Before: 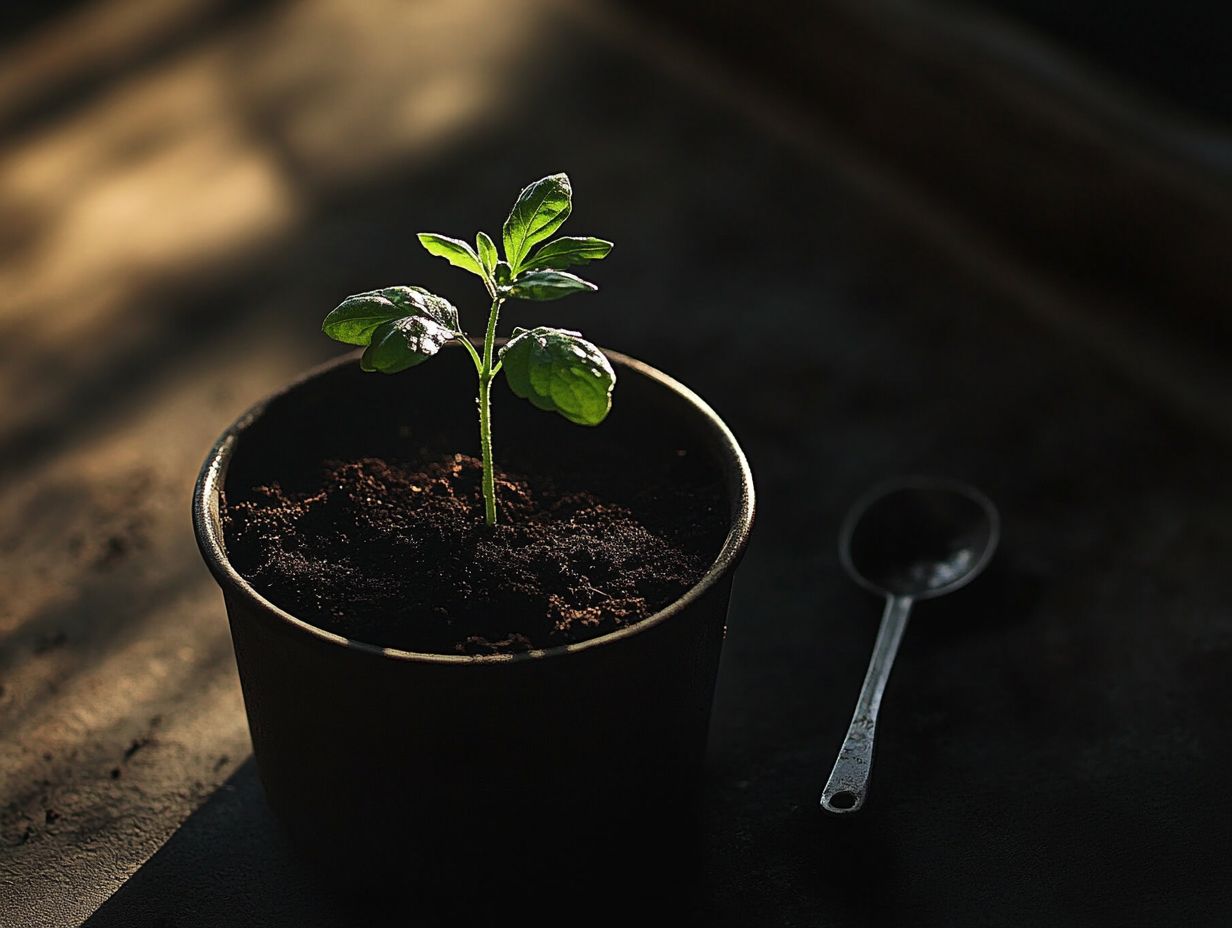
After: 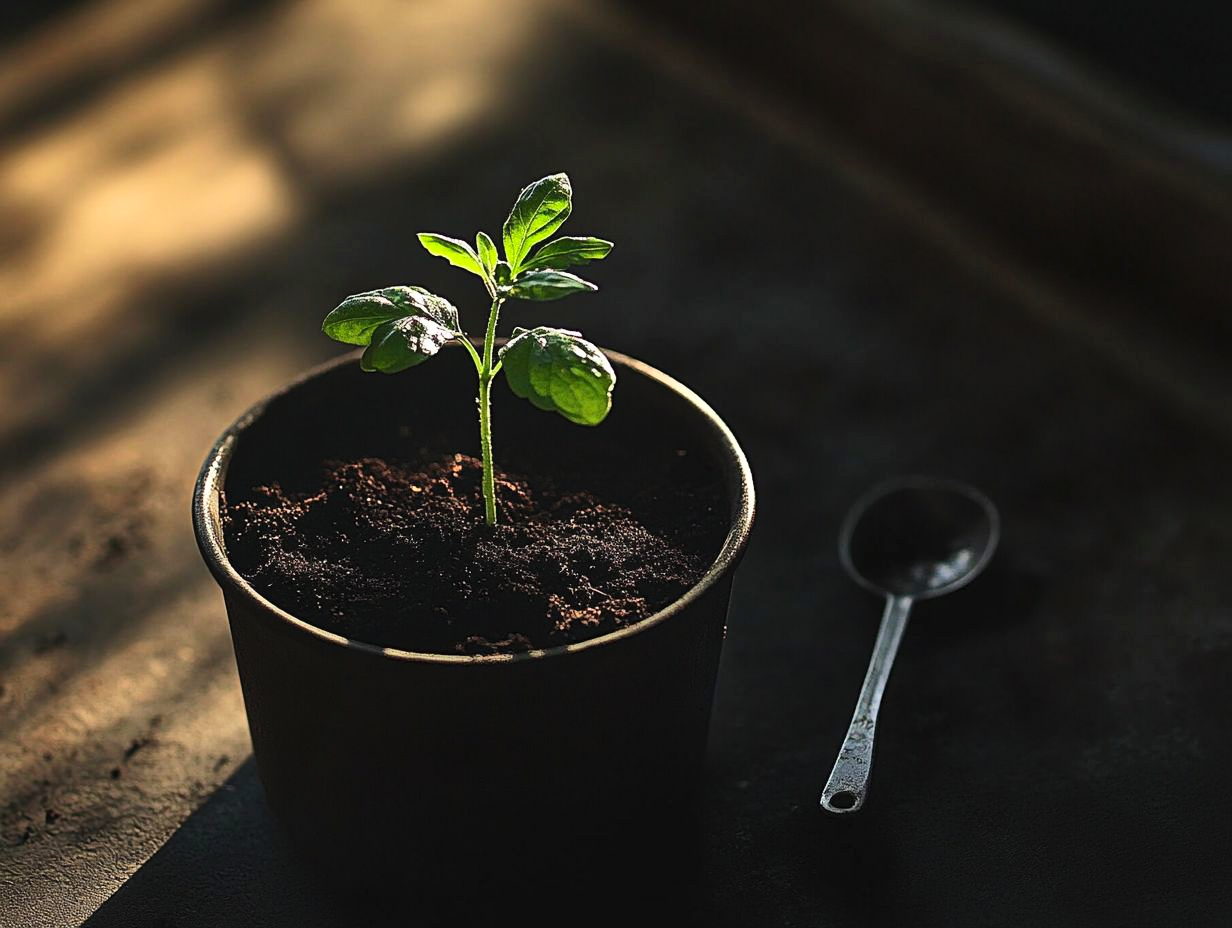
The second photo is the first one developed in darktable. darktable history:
shadows and highlights: shadows 24.5, highlights -78.15, soften with gaussian
contrast brightness saturation: contrast 0.2, brightness 0.16, saturation 0.22
